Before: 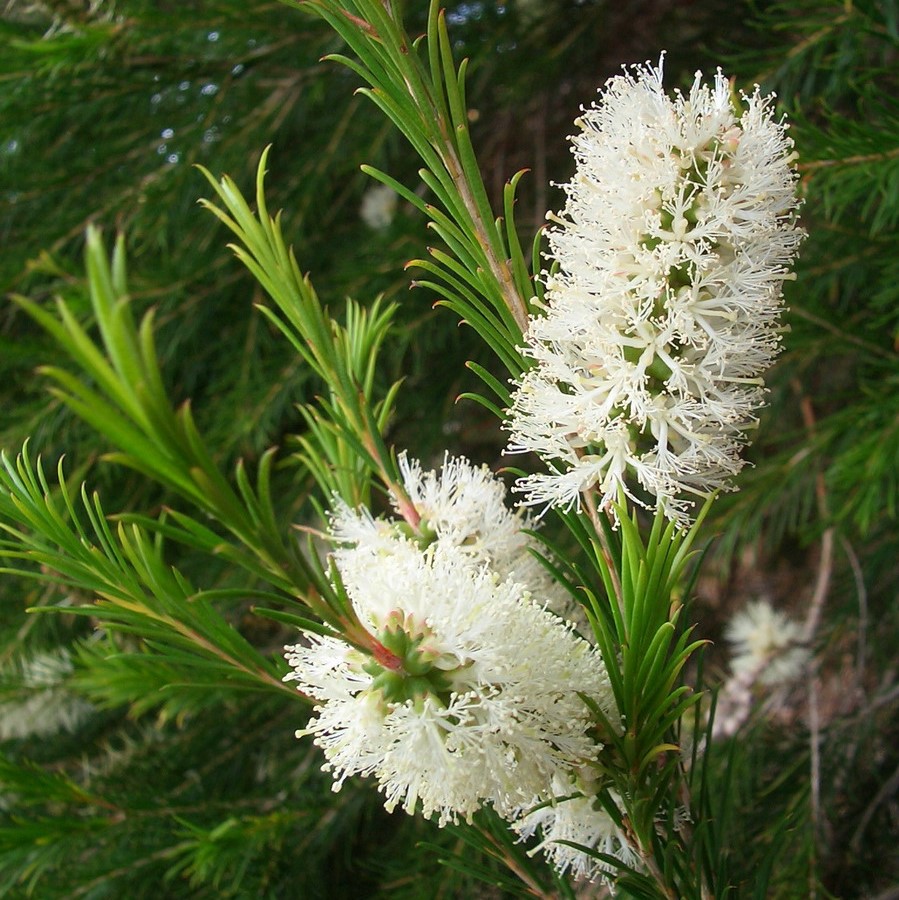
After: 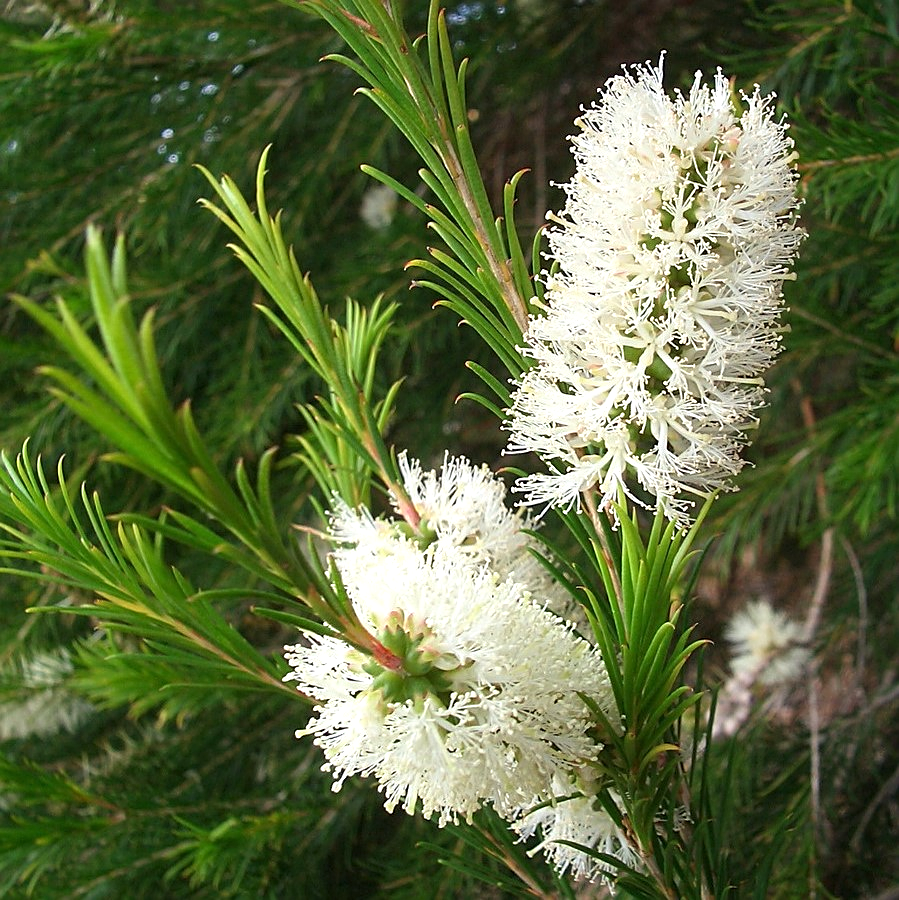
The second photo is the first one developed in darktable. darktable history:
sharpen: on, module defaults
exposure: black level correction 0, exposure 0.3 EV, compensate highlight preservation false
